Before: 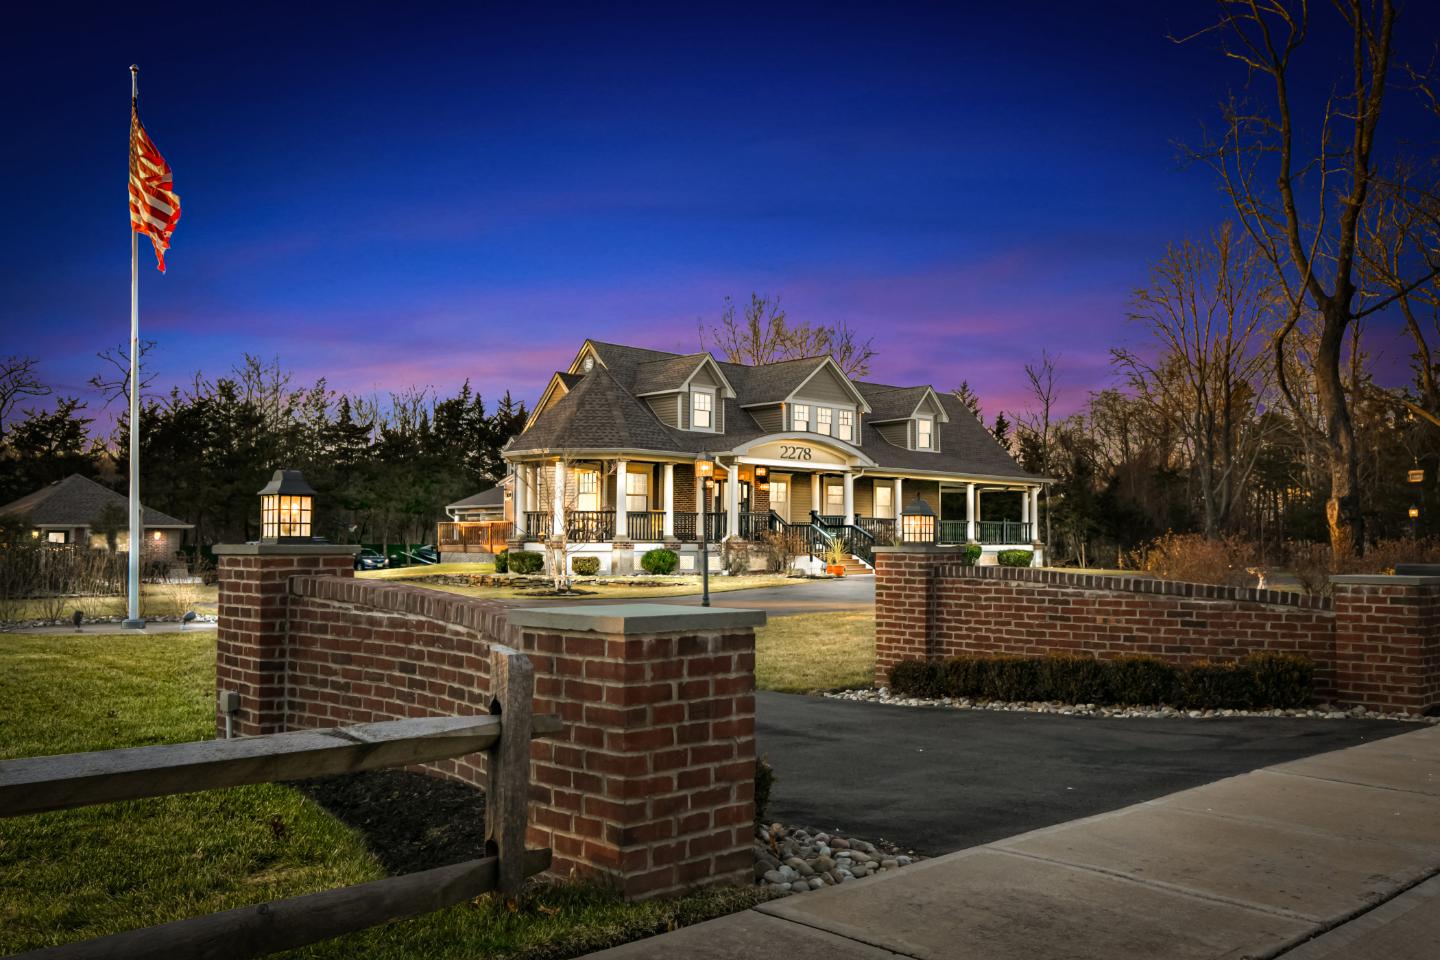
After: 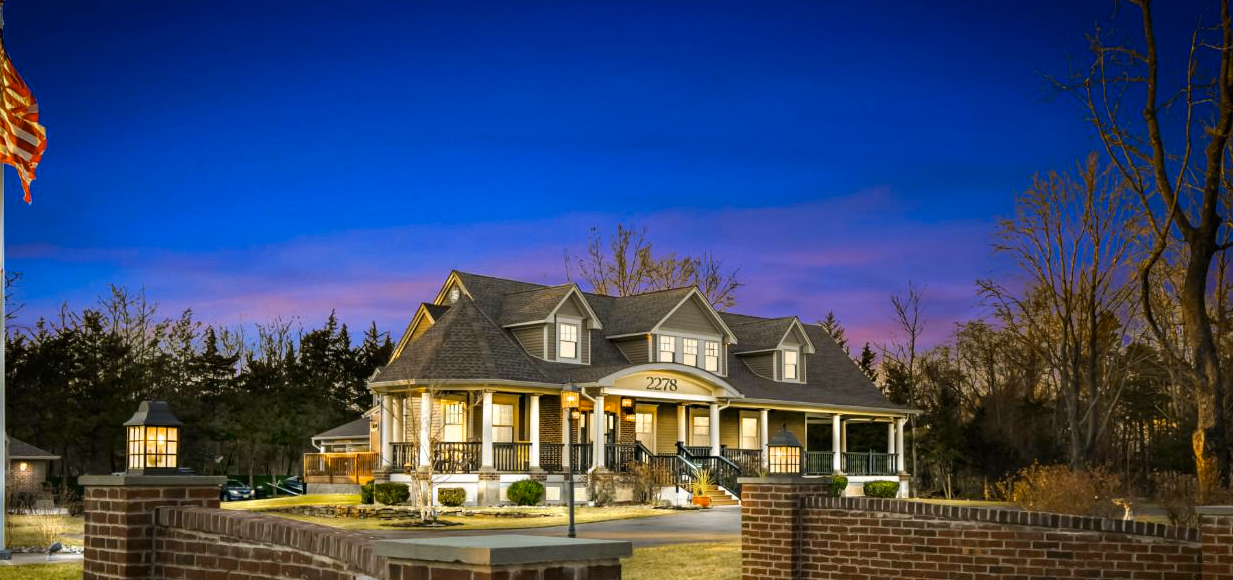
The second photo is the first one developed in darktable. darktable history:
color contrast: green-magenta contrast 0.85, blue-yellow contrast 1.25, unbound 0
crop and rotate: left 9.345%, top 7.22%, right 4.982%, bottom 32.331%
